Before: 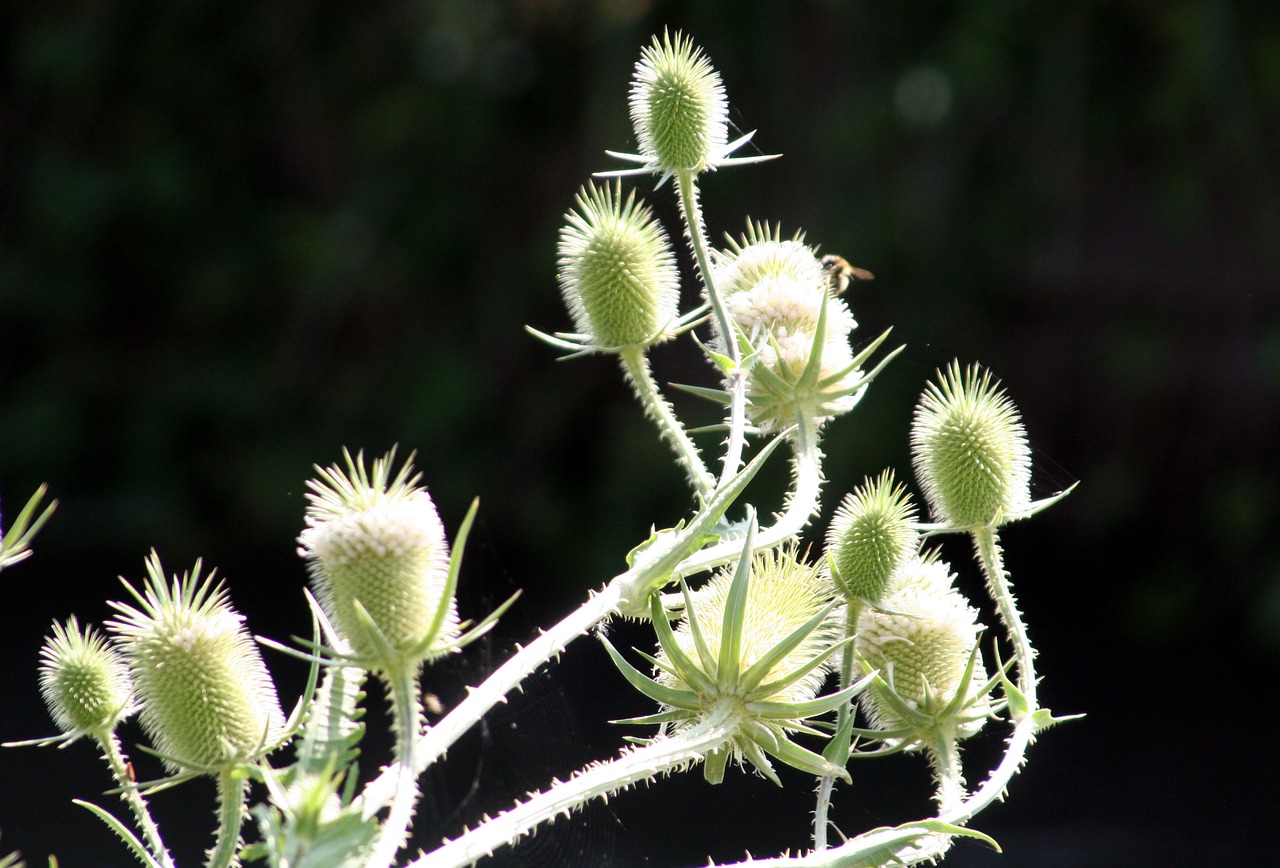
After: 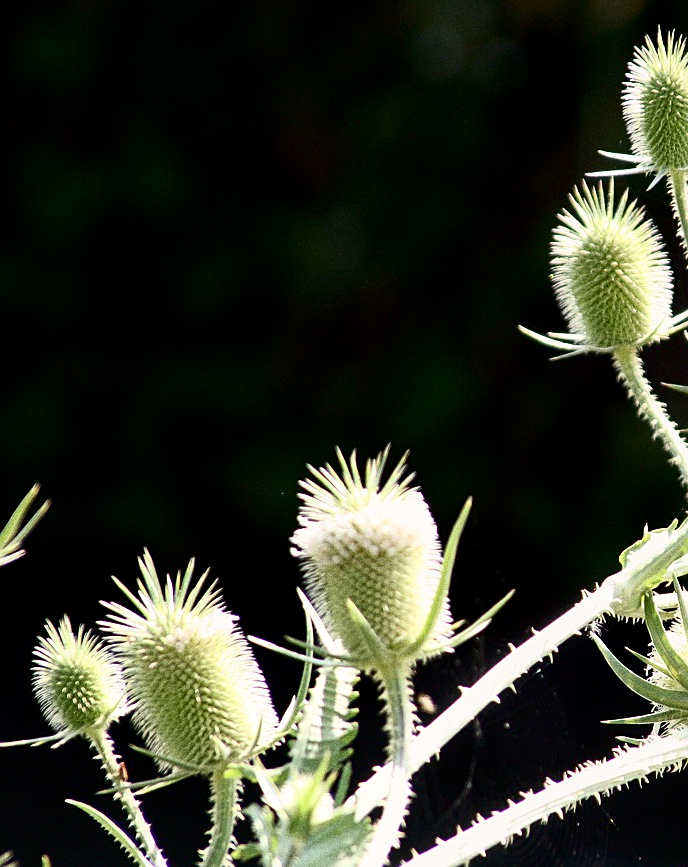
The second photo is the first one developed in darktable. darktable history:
grain: coarseness 0.09 ISO, strength 40%
white balance: red 1.009, blue 0.985
contrast brightness saturation: contrast 0.28
sharpen: on, module defaults
levels: mode automatic, black 0.023%, white 99.97%, levels [0.062, 0.494, 0.925]
local contrast: mode bilateral grid, contrast 20, coarseness 50, detail 141%, midtone range 0.2
crop: left 0.587%, right 45.588%, bottom 0.086%
exposure: black level correction 0.001, exposure -0.2 EV, compensate highlight preservation false
